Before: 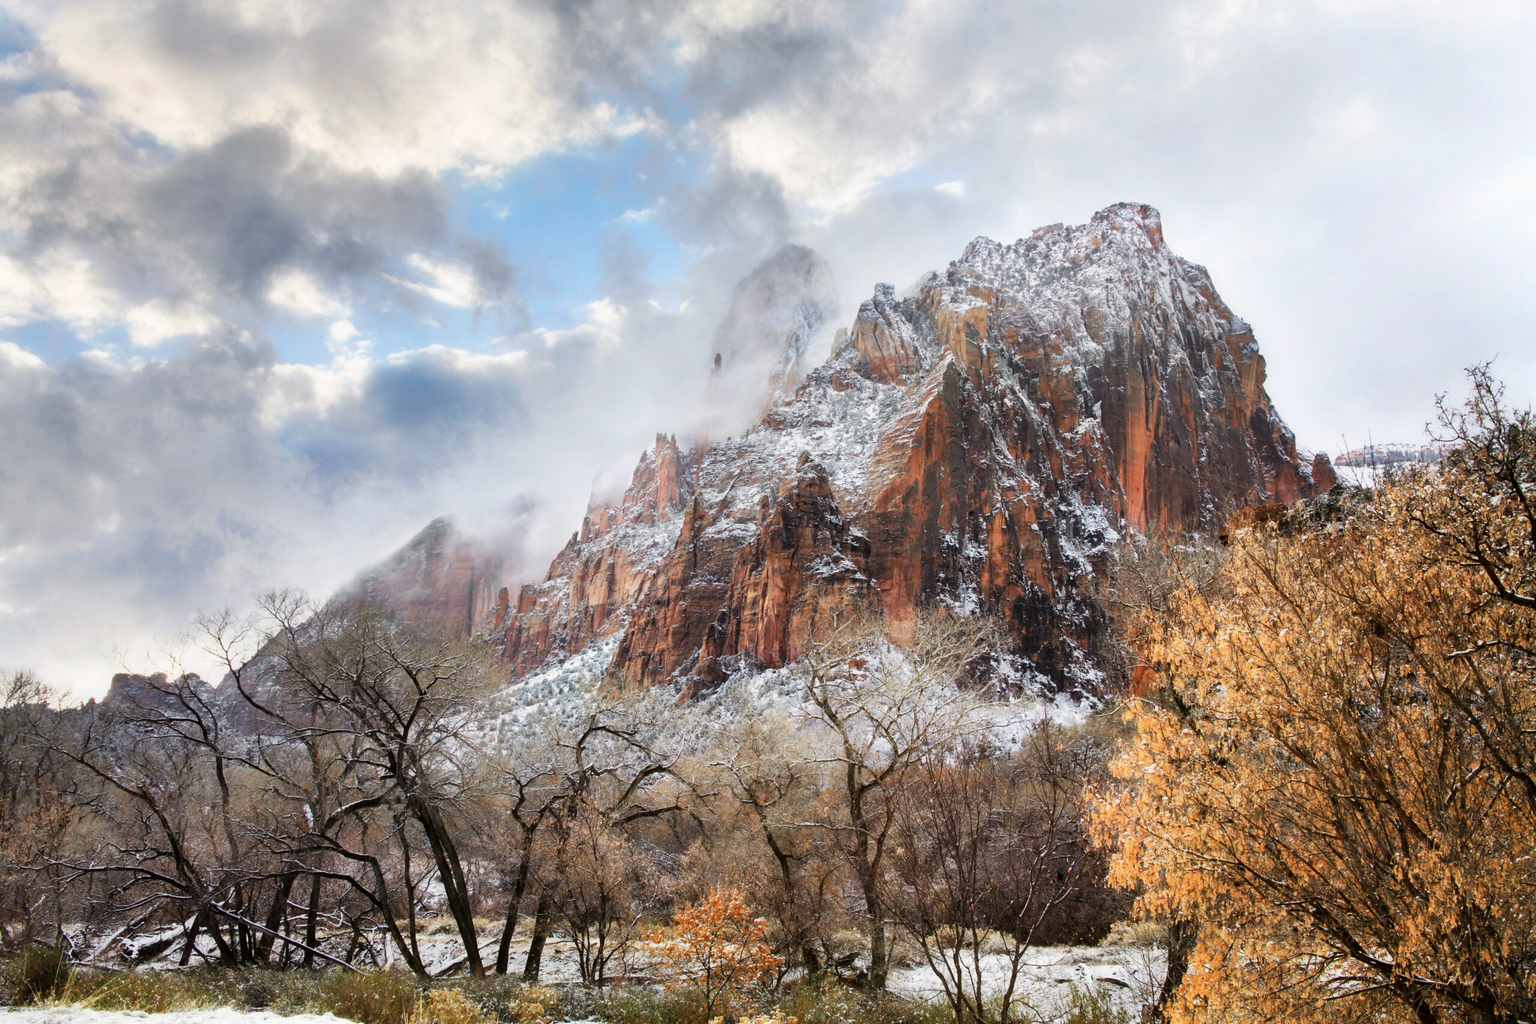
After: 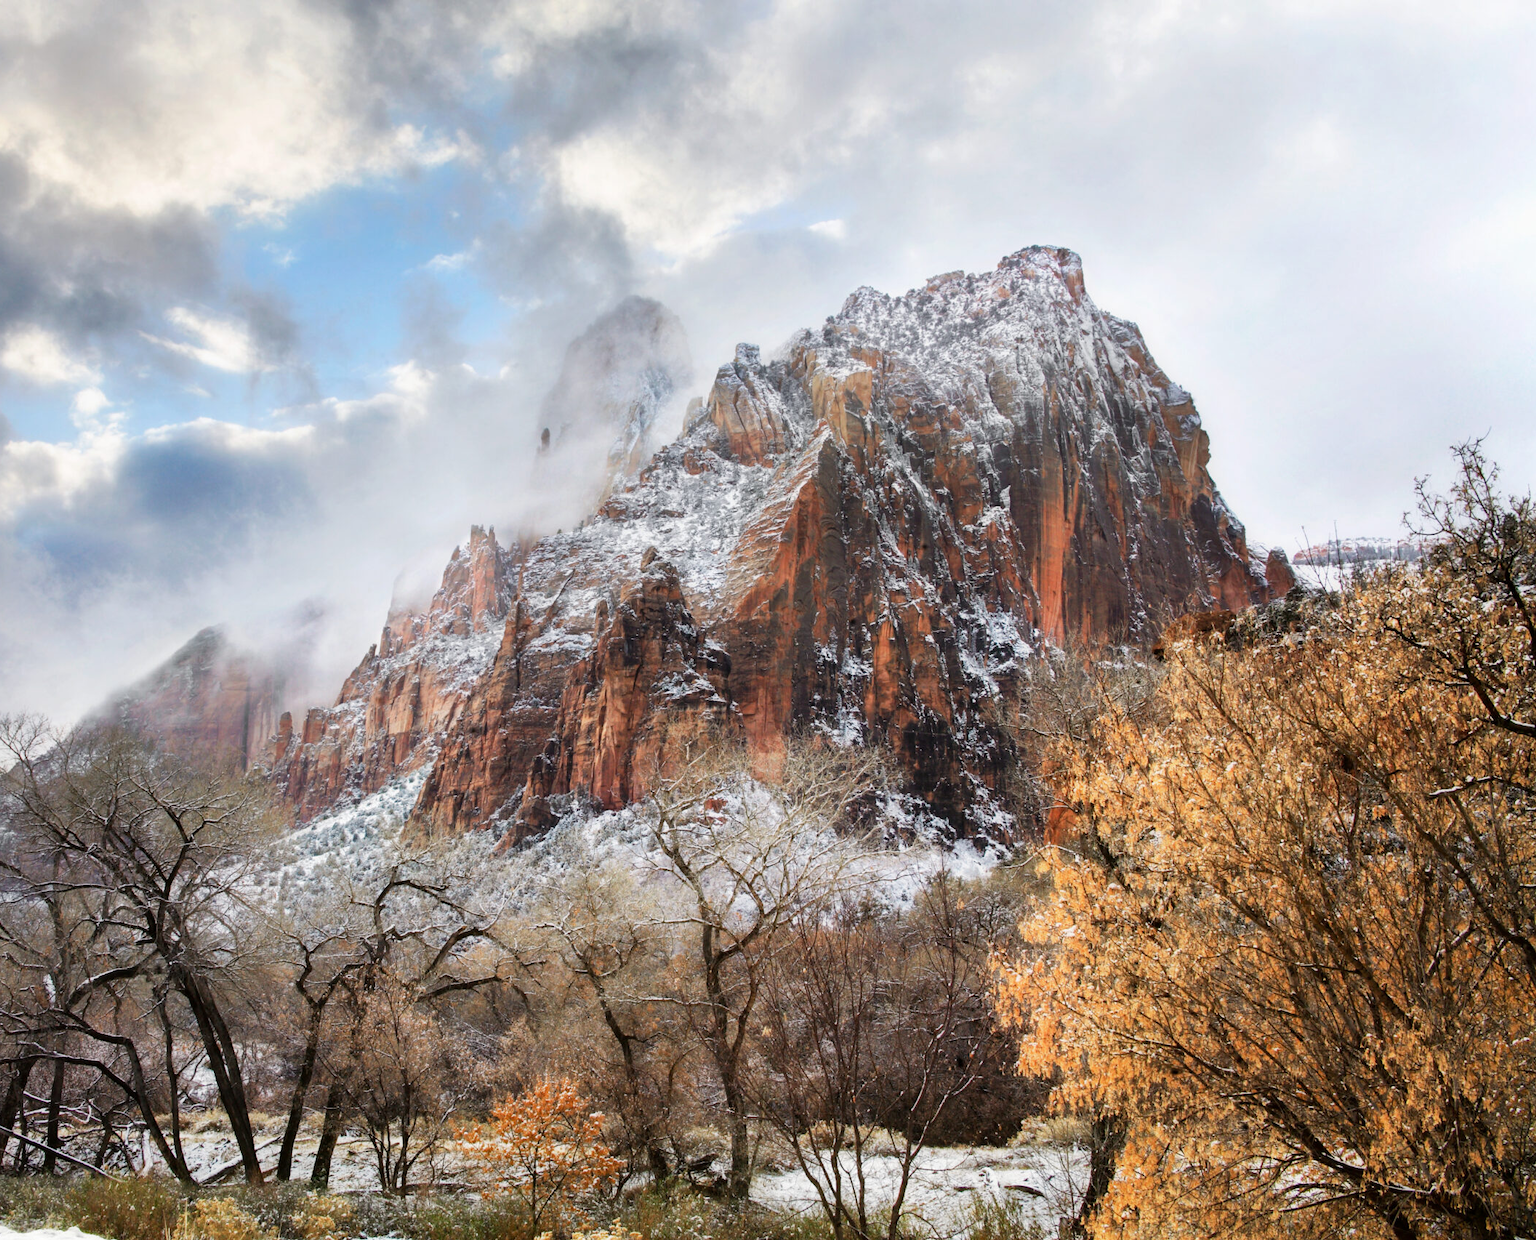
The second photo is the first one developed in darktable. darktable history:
crop: left 17.453%, bottom 0.046%
